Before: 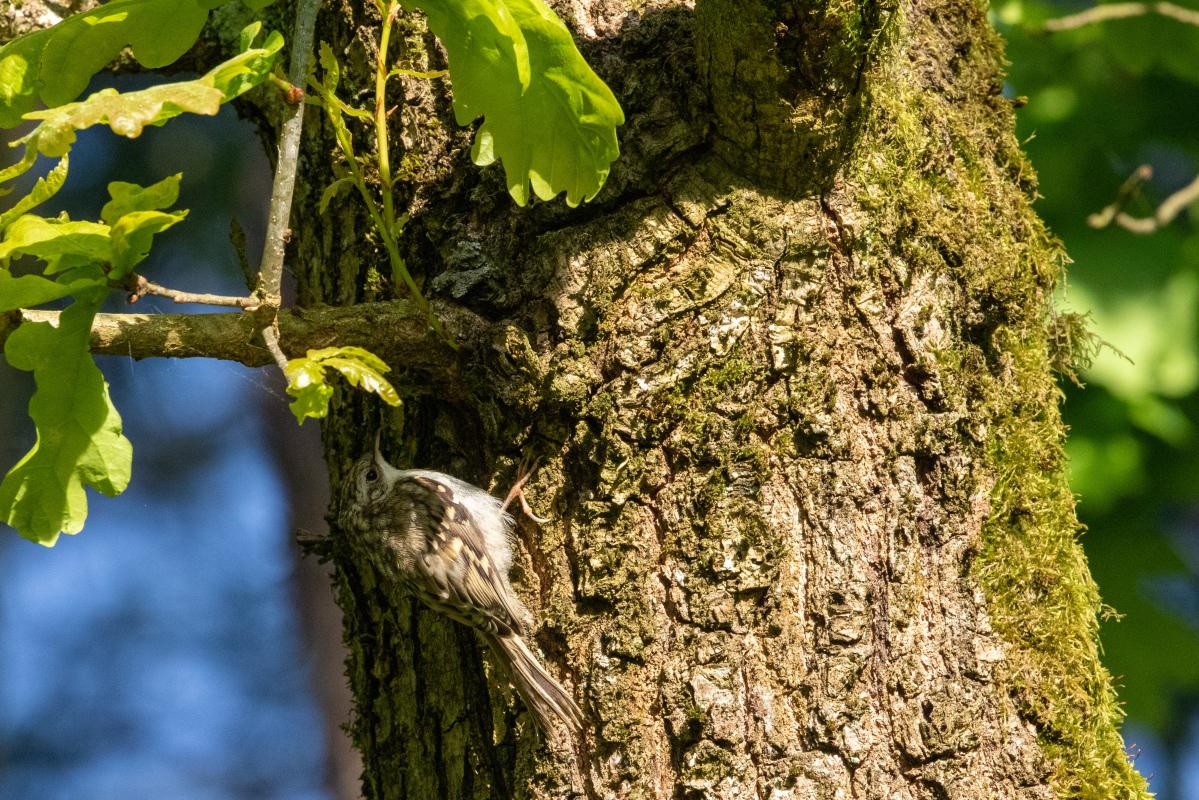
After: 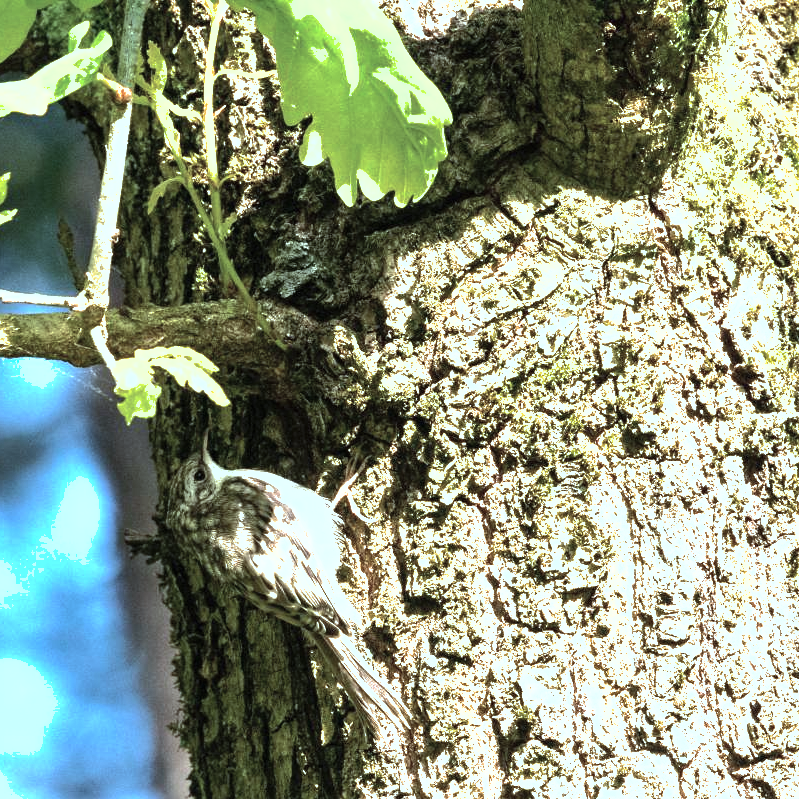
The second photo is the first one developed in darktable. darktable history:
tone equalizer: -8 EV -1.11 EV, -7 EV -1.02 EV, -6 EV -0.896 EV, -5 EV -0.595 EV, -3 EV 0.604 EV, -2 EV 0.876 EV, -1 EV 1 EV, +0 EV 1.08 EV, edges refinement/feathering 500, mask exposure compensation -1.57 EV, preserve details no
crop and rotate: left 14.357%, right 18.923%
exposure: black level correction 0, exposure 1.186 EV, compensate highlight preservation false
color correction: highlights a* -12.72, highlights b* -17.36, saturation 0.709
shadows and highlights: shadows color adjustment 97.68%
